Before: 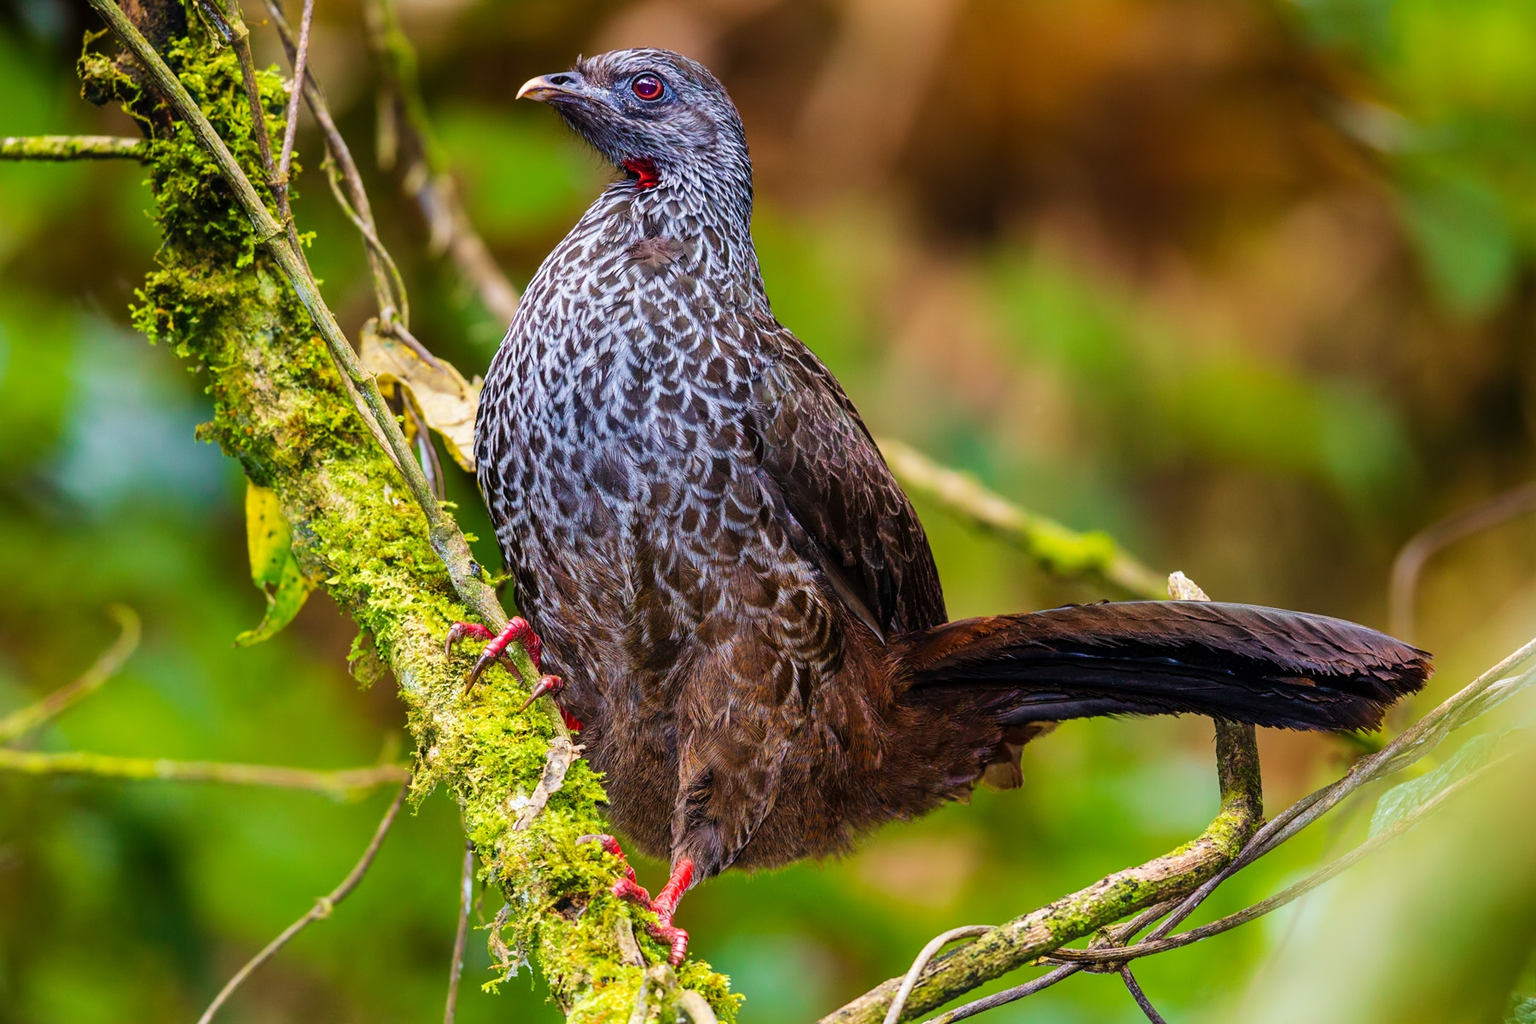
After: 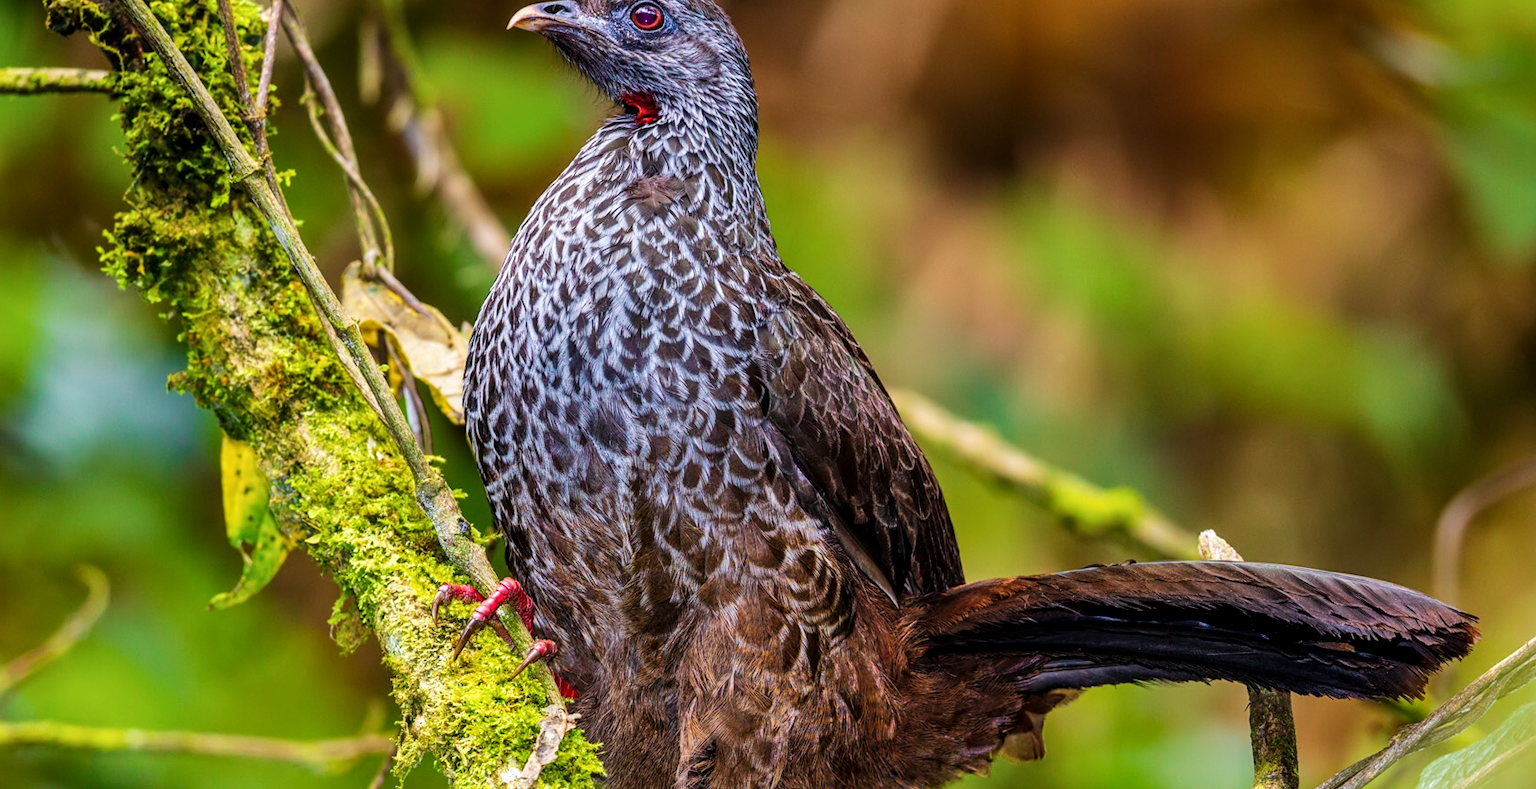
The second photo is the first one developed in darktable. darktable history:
shadows and highlights: highlights color adjustment 0.318%, low approximation 0.01, soften with gaussian
crop: left 2.449%, top 7.003%, right 3.195%, bottom 20.212%
local contrast: on, module defaults
